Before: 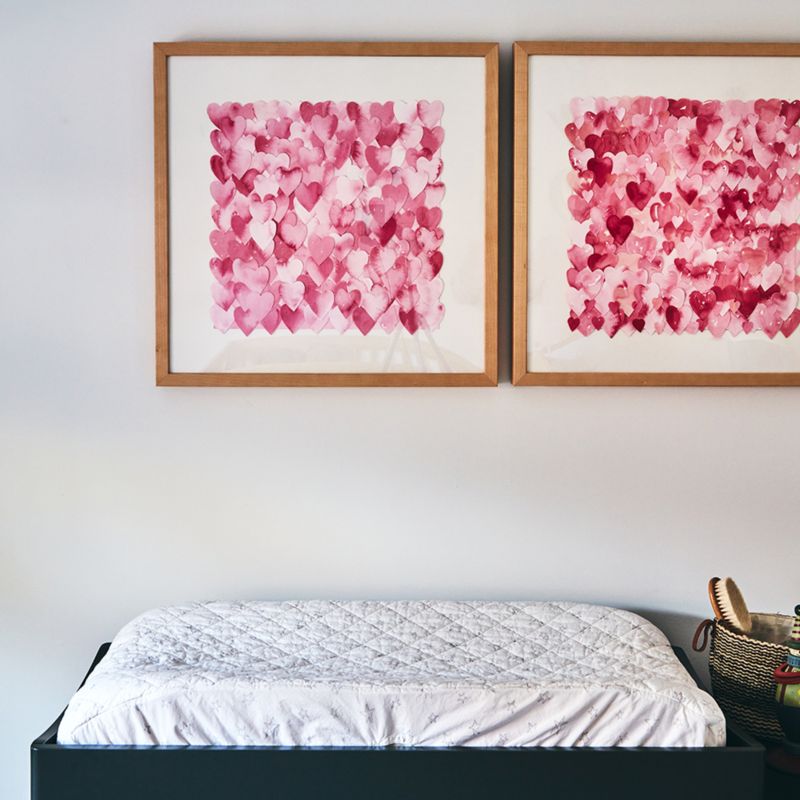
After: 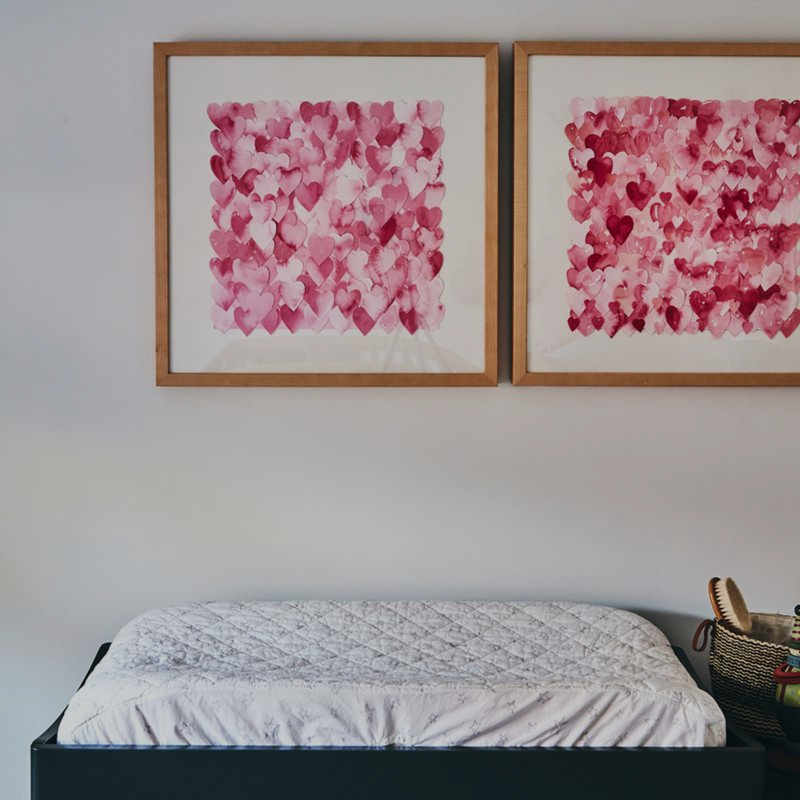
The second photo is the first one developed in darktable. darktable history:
exposure: black level correction 0, exposure -0.721 EV, compensate highlight preservation false
fill light: on, module defaults
